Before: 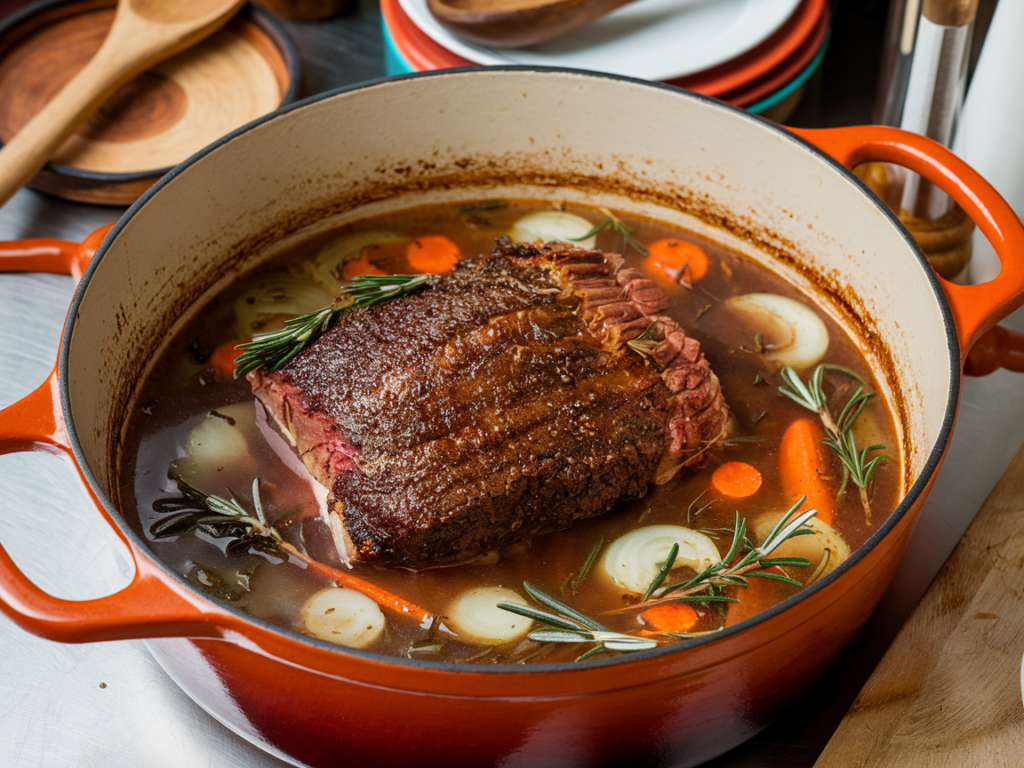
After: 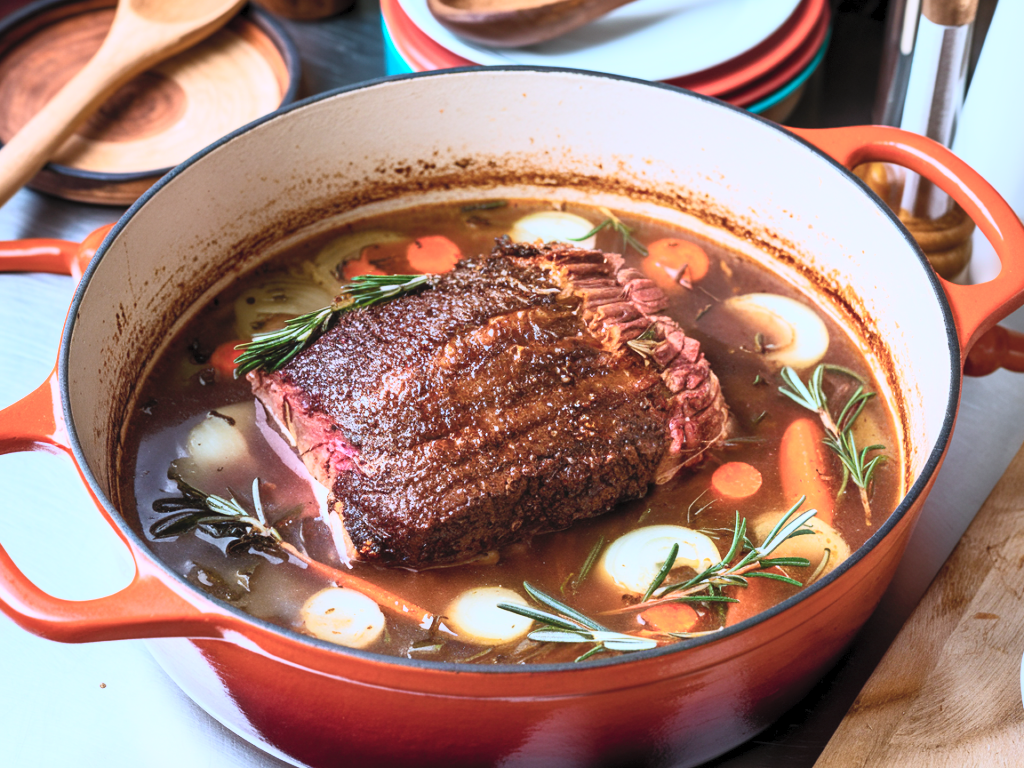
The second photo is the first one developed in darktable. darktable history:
contrast brightness saturation: contrast 0.39, brightness 0.53
color calibration: output R [0.972, 0.068, -0.094, 0], output G [-0.178, 1.216, -0.086, 0], output B [0.095, -0.136, 0.98, 0], illuminant custom, x 0.371, y 0.381, temperature 4283.16 K
white balance: red 1.004, blue 1.096
